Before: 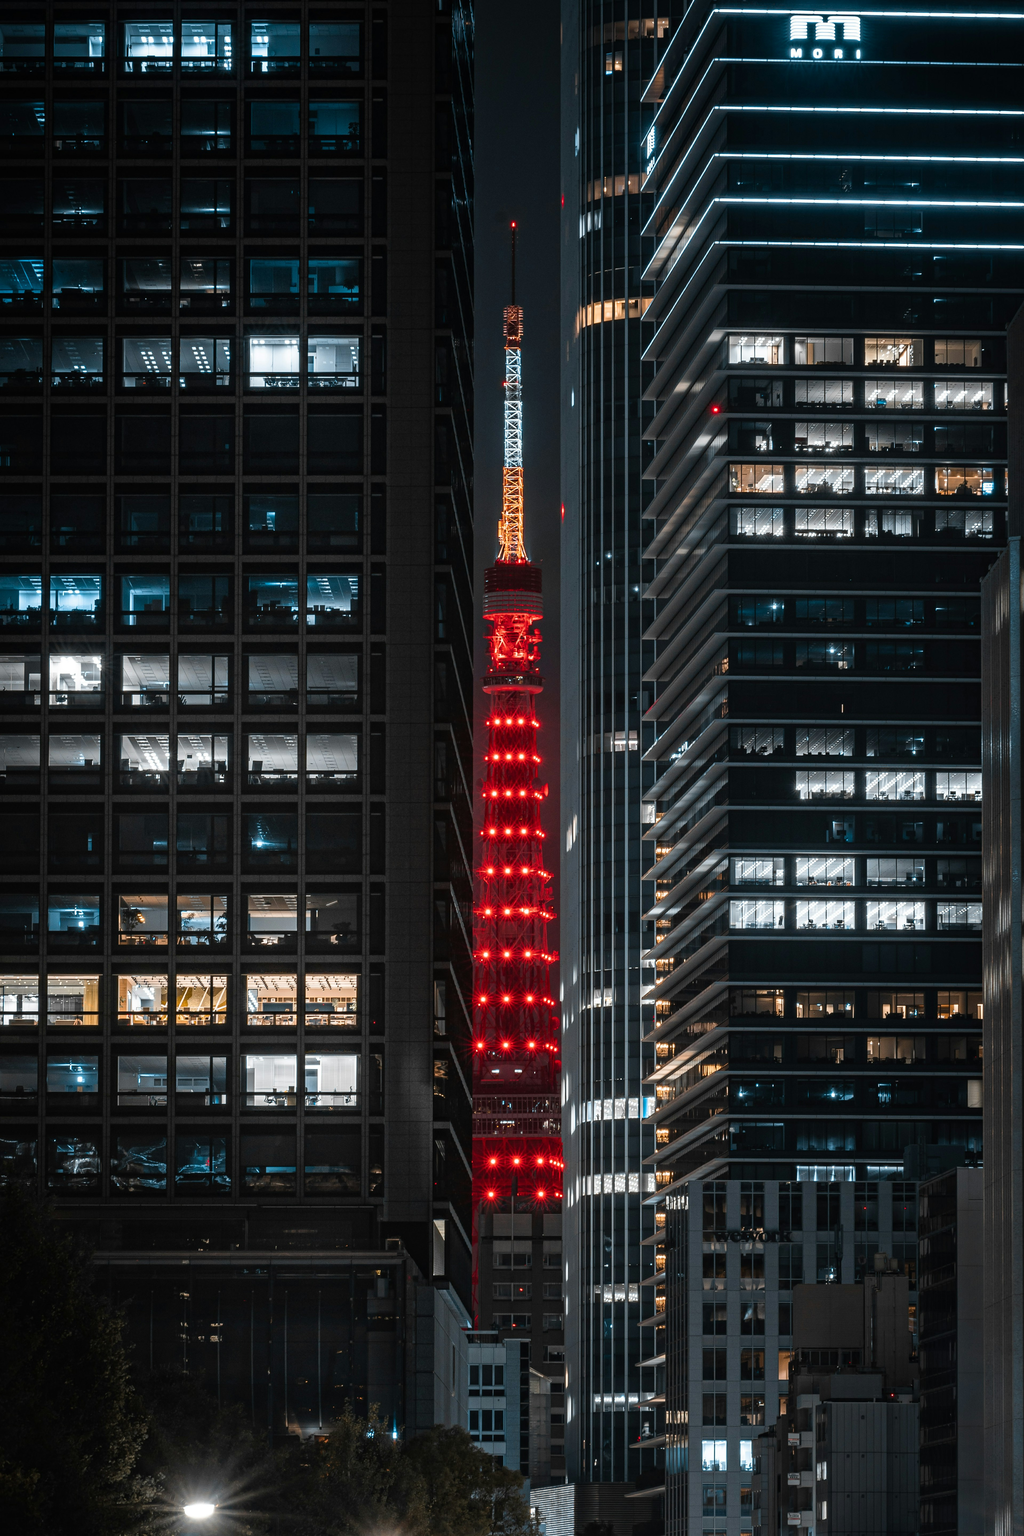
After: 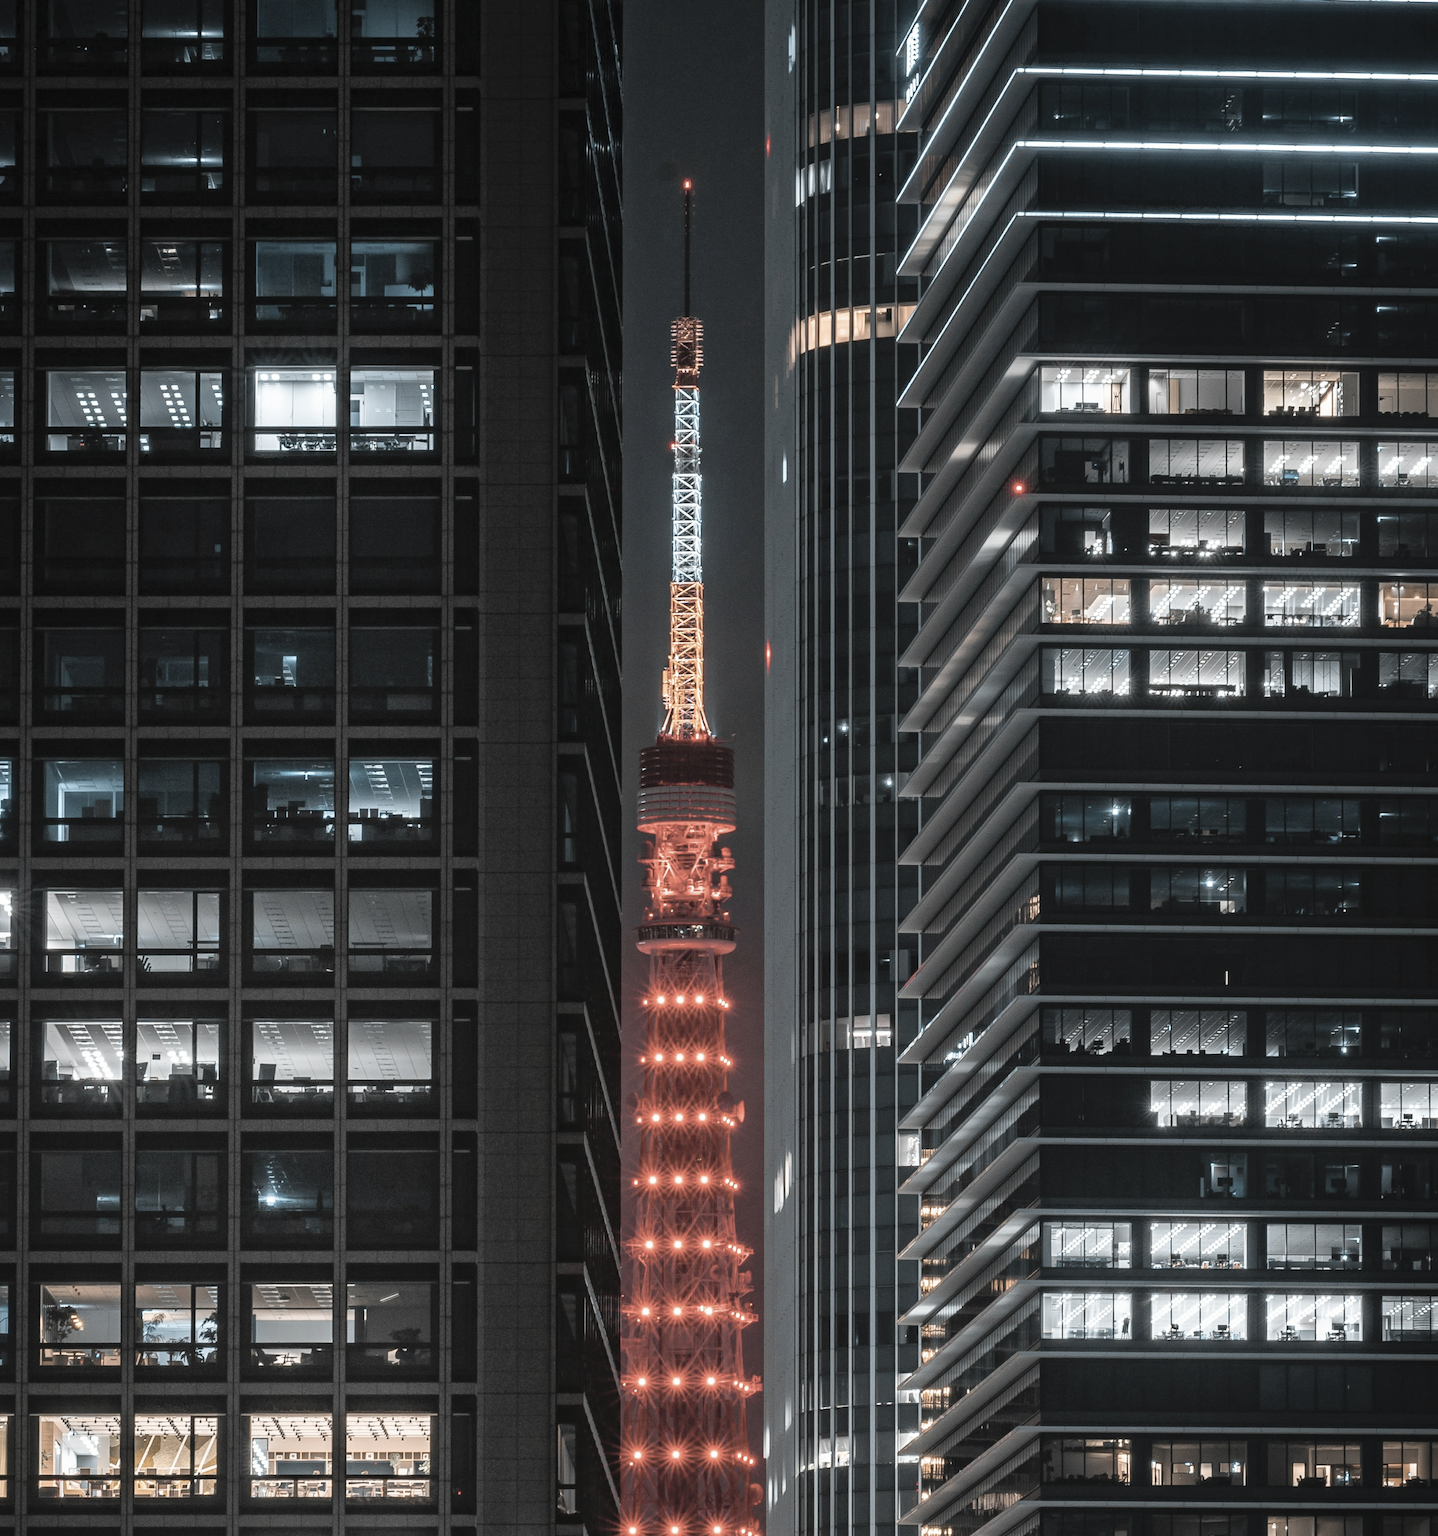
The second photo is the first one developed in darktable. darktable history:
crop and rotate: left 9.234%, top 7.325%, right 5.064%, bottom 31.688%
contrast brightness saturation: brightness 0.181, saturation -0.512
